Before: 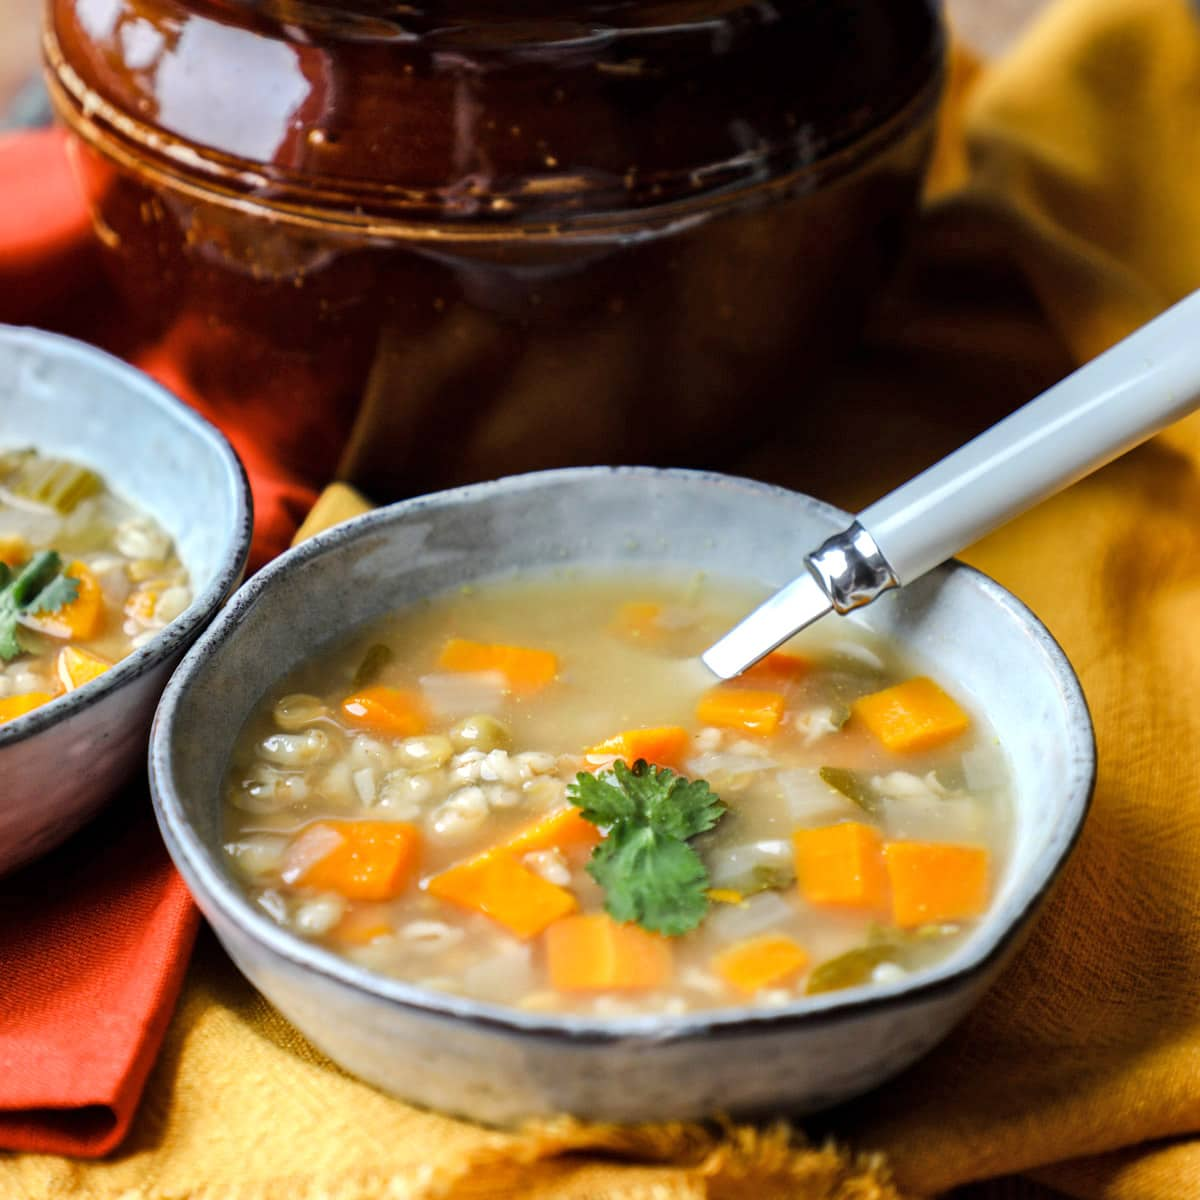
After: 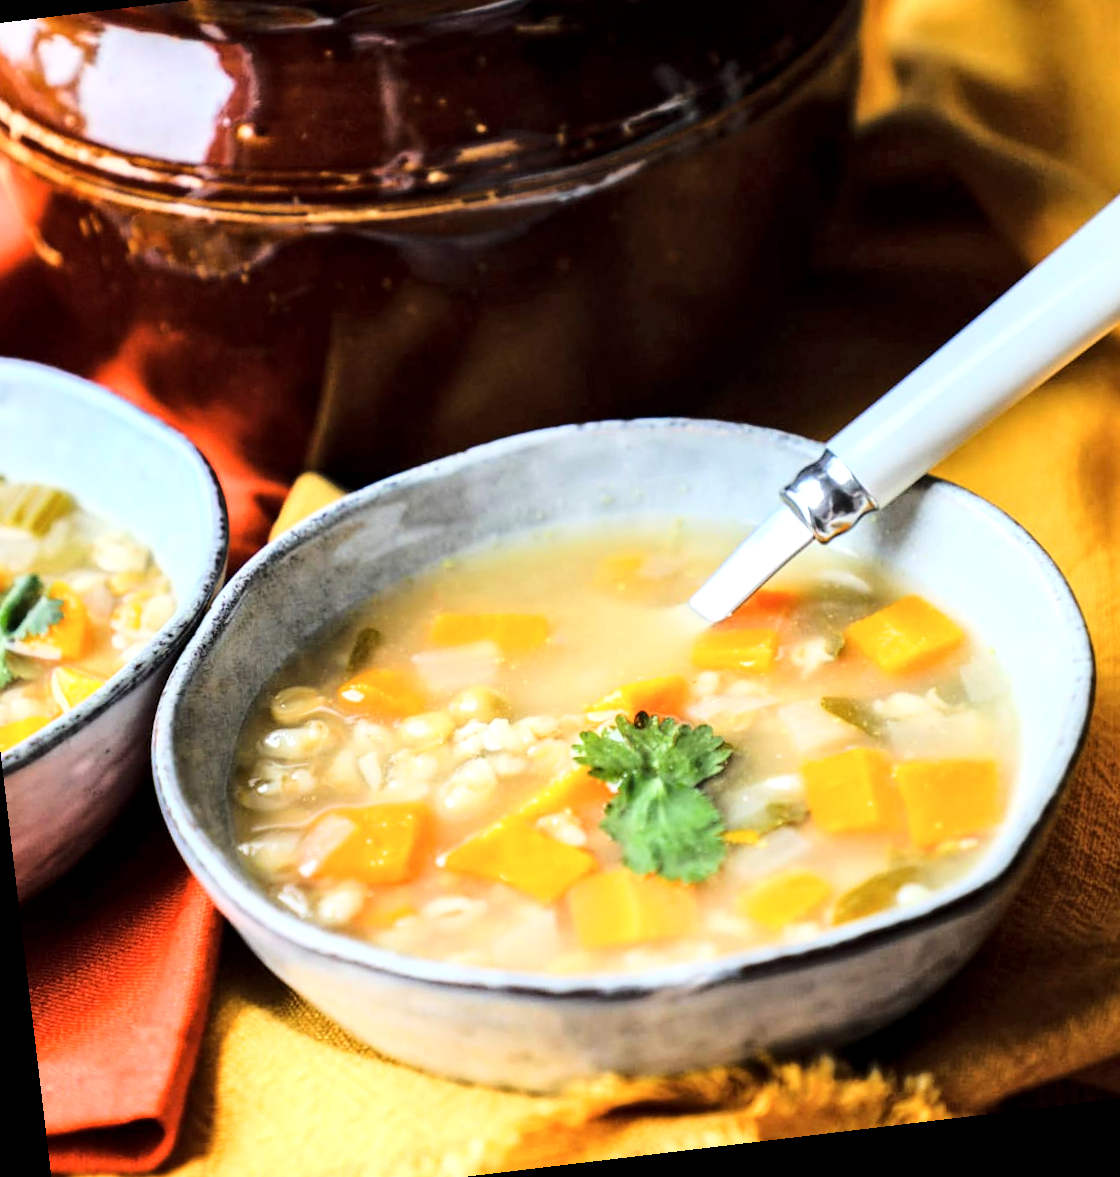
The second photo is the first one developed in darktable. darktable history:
crop: left 6.446%, top 8.188%, right 9.538%, bottom 3.548%
rotate and perspective: rotation -6.83°, automatic cropping off
levels: mode automatic, black 0.023%, white 99.97%, levels [0.062, 0.494, 0.925]
base curve: curves: ch0 [(0, 0) (0.032, 0.037) (0.105, 0.228) (0.435, 0.76) (0.856, 0.983) (1, 1)]
contrast brightness saturation: saturation -0.05
local contrast: highlights 100%, shadows 100%, detail 120%, midtone range 0.2
